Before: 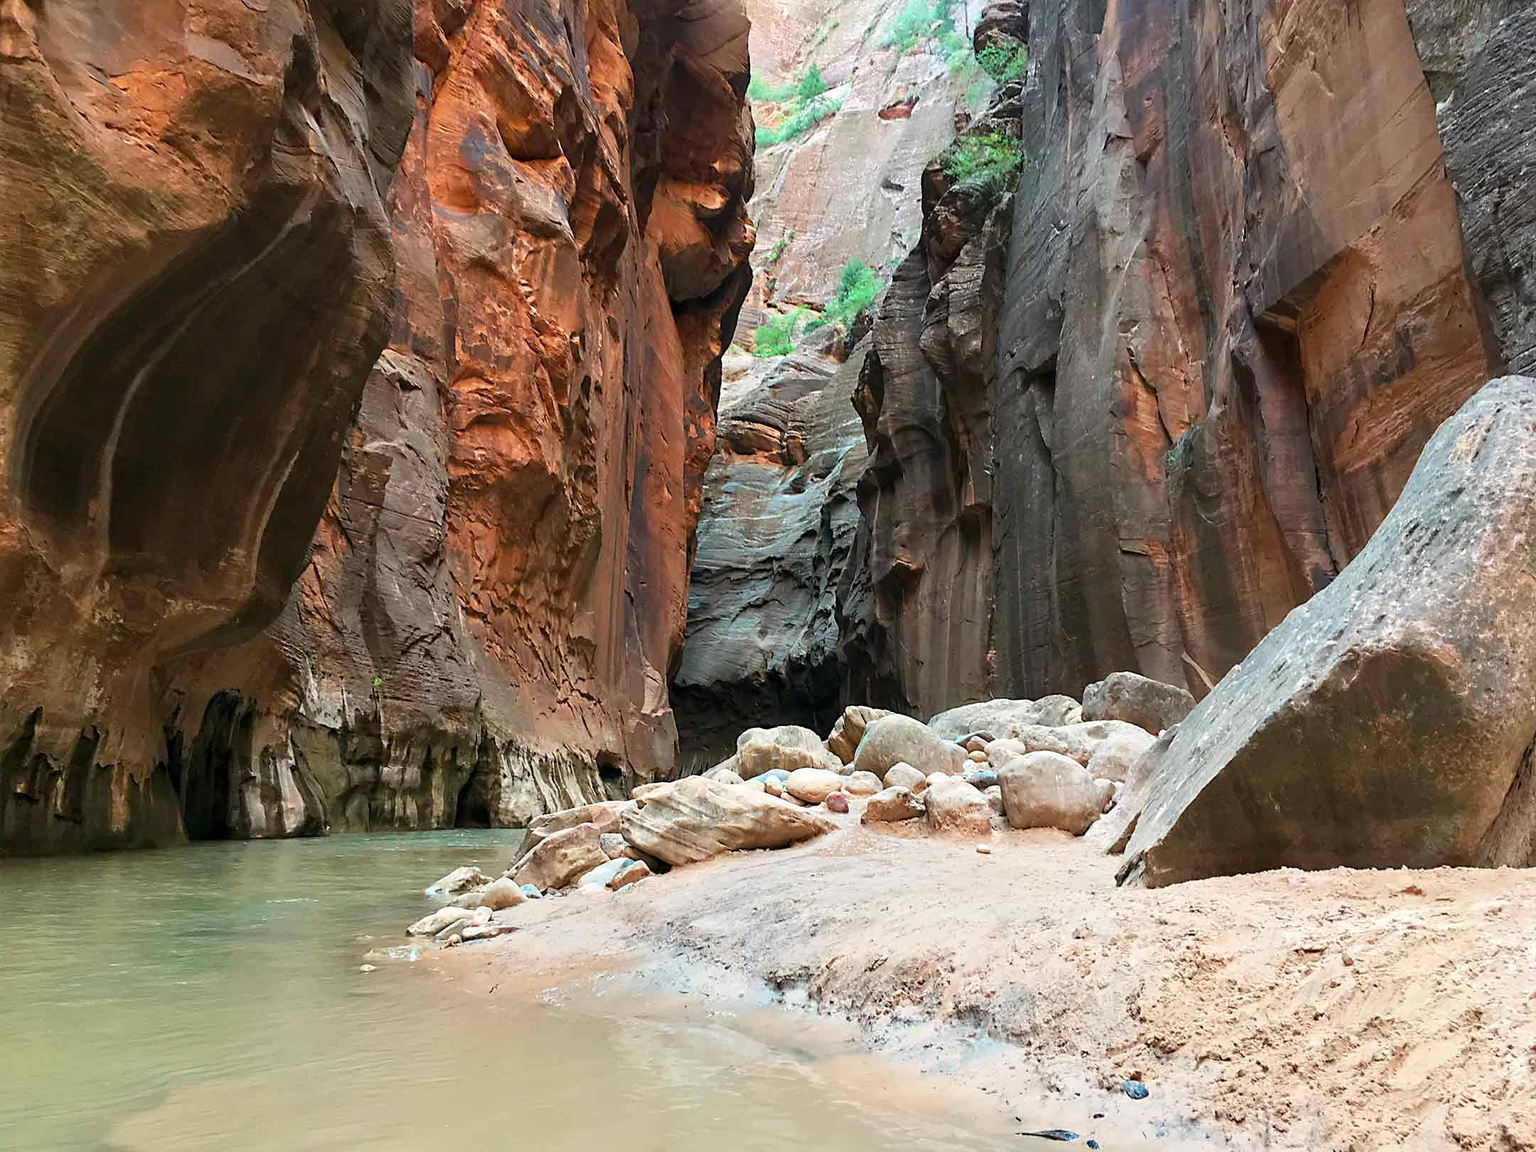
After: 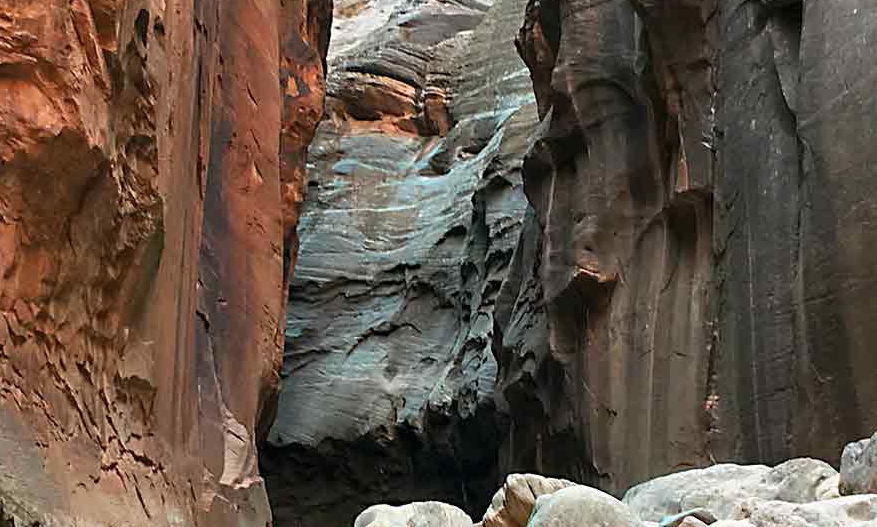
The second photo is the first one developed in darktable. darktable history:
crop: left 31.606%, top 32.04%, right 27.783%, bottom 35.377%
exposure: compensate highlight preservation false
contrast brightness saturation: contrast 0.006, saturation -0.063
